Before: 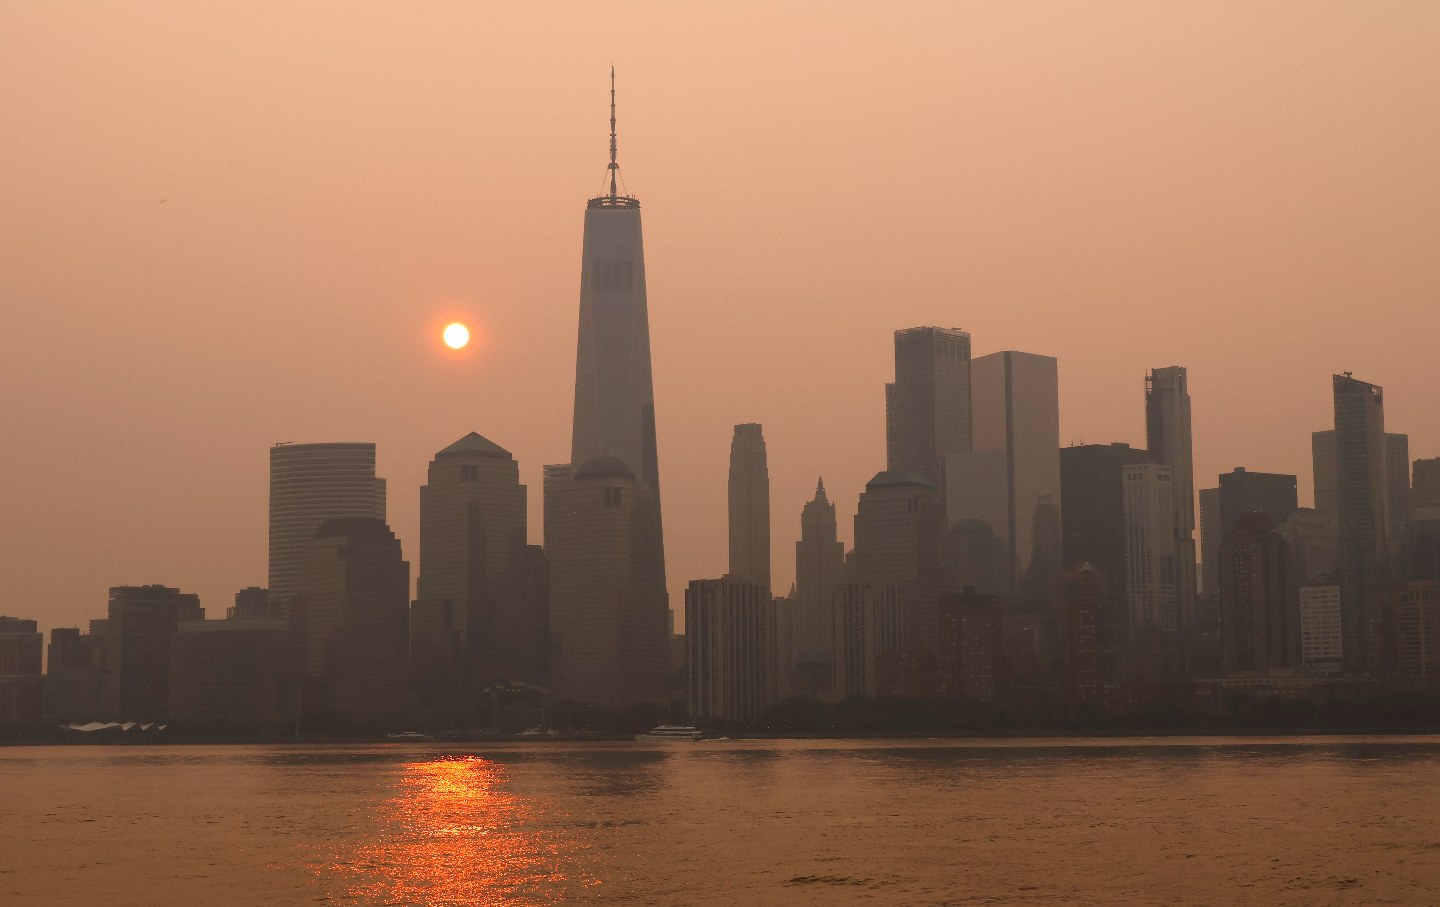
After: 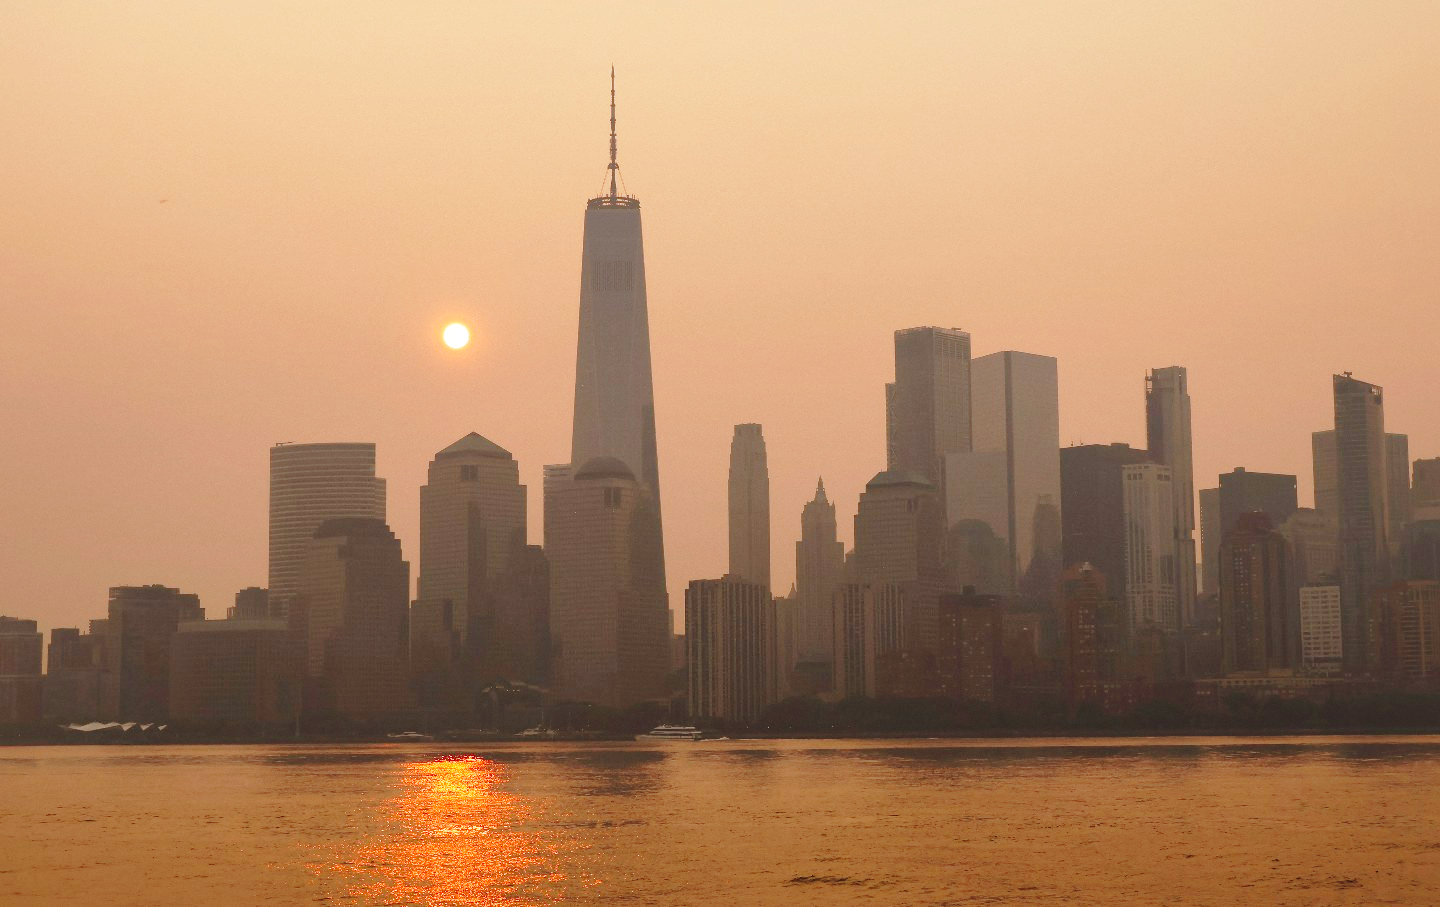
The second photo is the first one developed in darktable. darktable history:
base curve: curves: ch0 [(0, 0) (0.028, 0.03) (0.121, 0.232) (0.46, 0.748) (0.859, 0.968) (1, 1)], preserve colors none
shadows and highlights: on, module defaults
